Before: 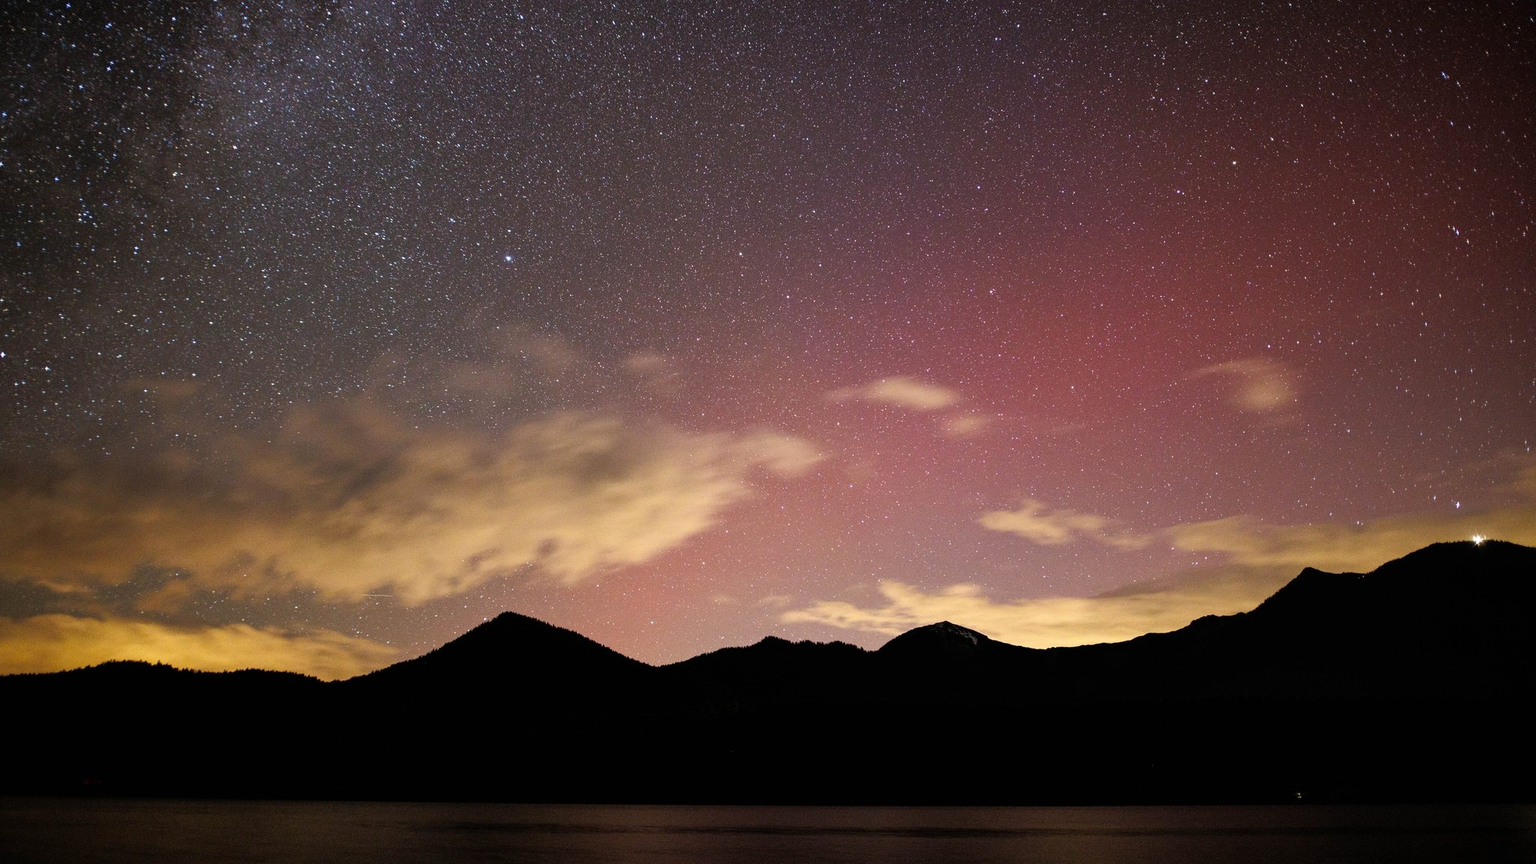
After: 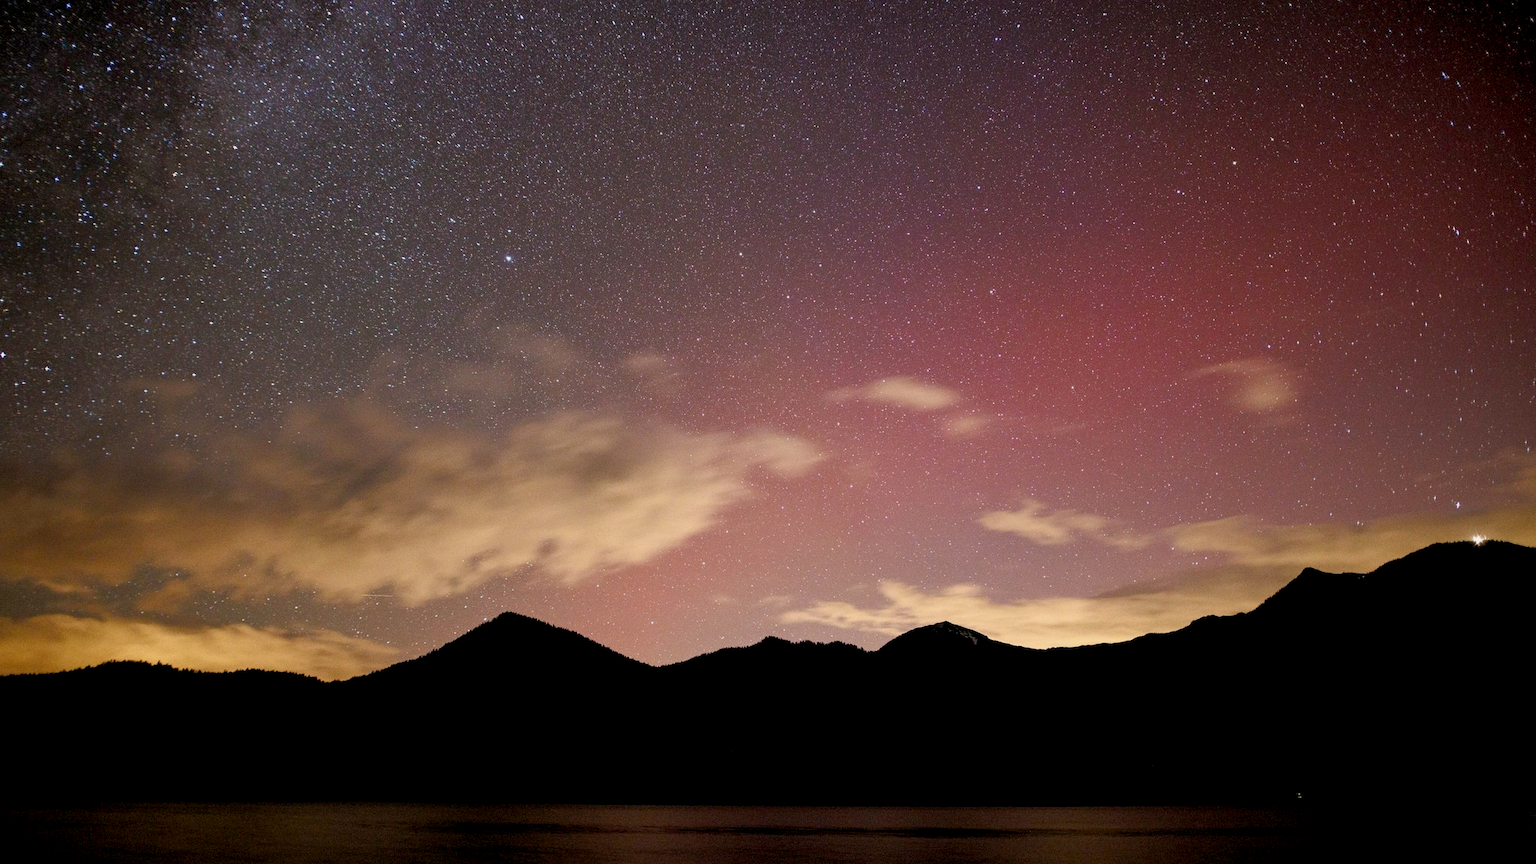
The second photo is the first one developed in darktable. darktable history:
exposure: compensate highlight preservation false
color balance rgb: highlights gain › chroma 1.427%, highlights gain › hue 51.85°, global offset › luminance -0.513%, perceptual saturation grading › global saturation 0.703%, perceptual saturation grading › highlights -19.894%, perceptual saturation grading › shadows 20.518%, global vibrance -16.999%, contrast -6.564%
